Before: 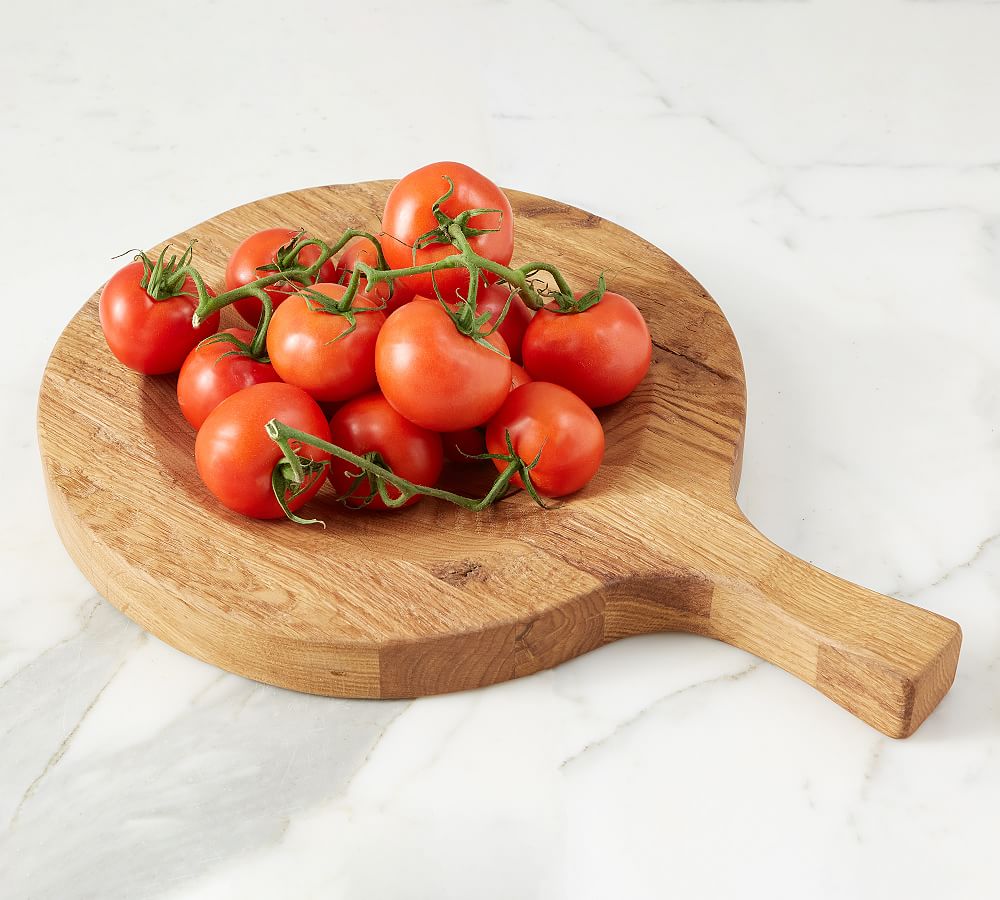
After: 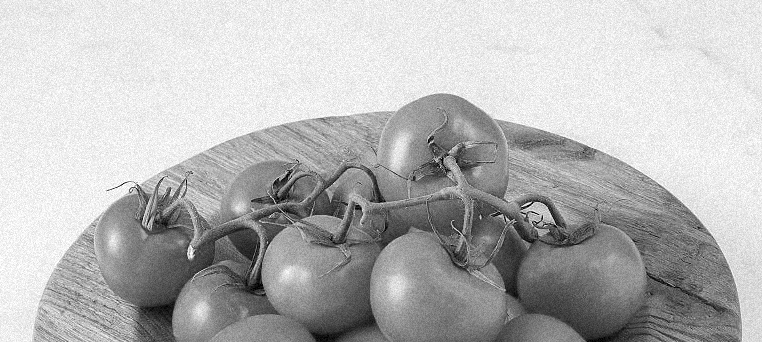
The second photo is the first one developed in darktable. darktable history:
crop: left 0.579%, top 7.627%, right 23.167%, bottom 54.275%
grain: strength 35%, mid-tones bias 0%
monochrome: on, module defaults
levels: mode automatic, black 0.023%, white 99.97%, levels [0.062, 0.494, 0.925]
color correction: highlights a* 0.162, highlights b* 29.53, shadows a* -0.162, shadows b* 21.09
